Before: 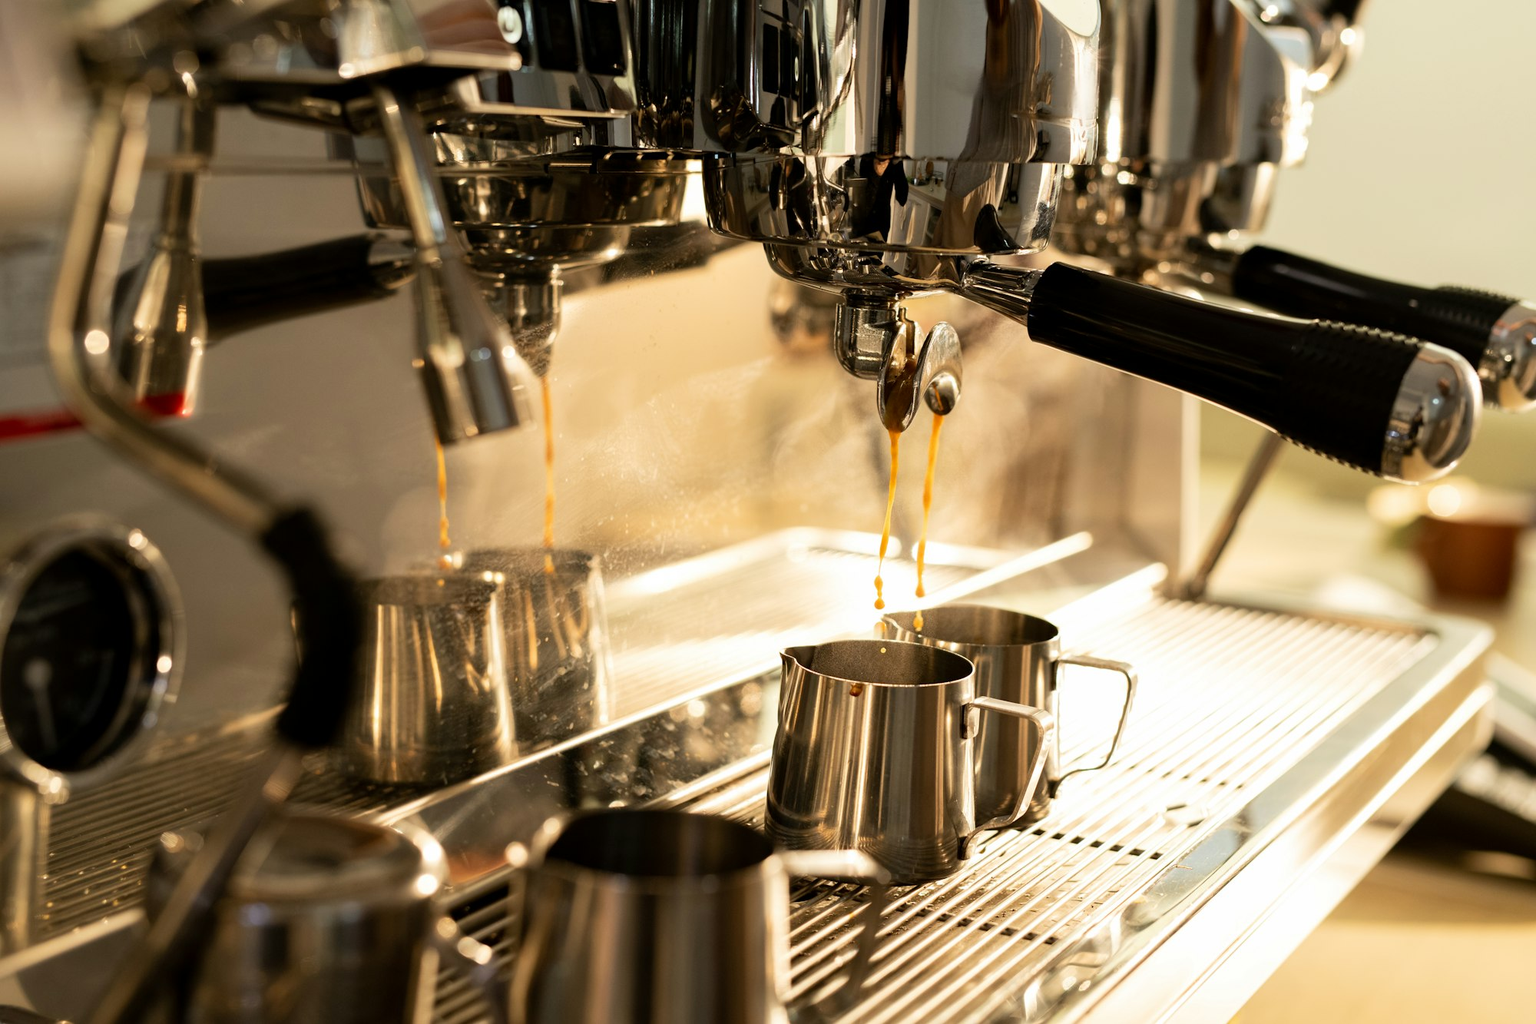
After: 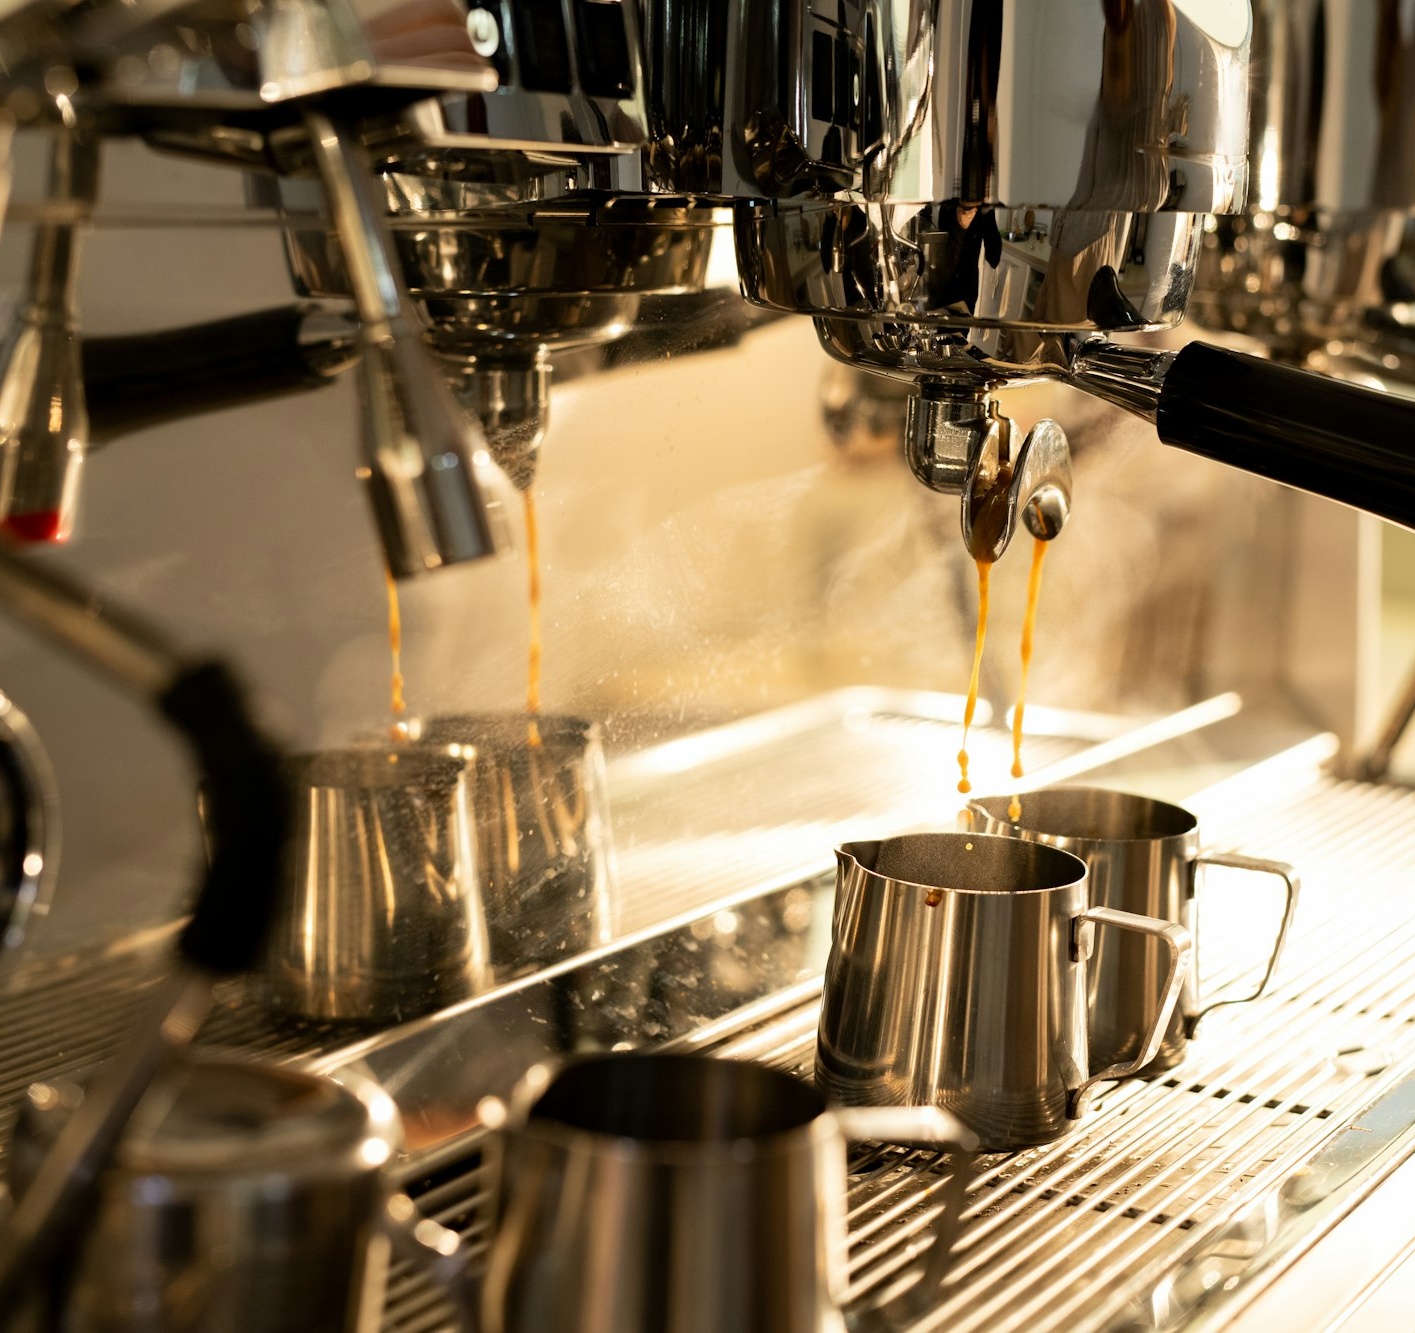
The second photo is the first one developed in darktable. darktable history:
white balance: red 1, blue 1
crop and rotate: left 9.061%, right 20.142%
